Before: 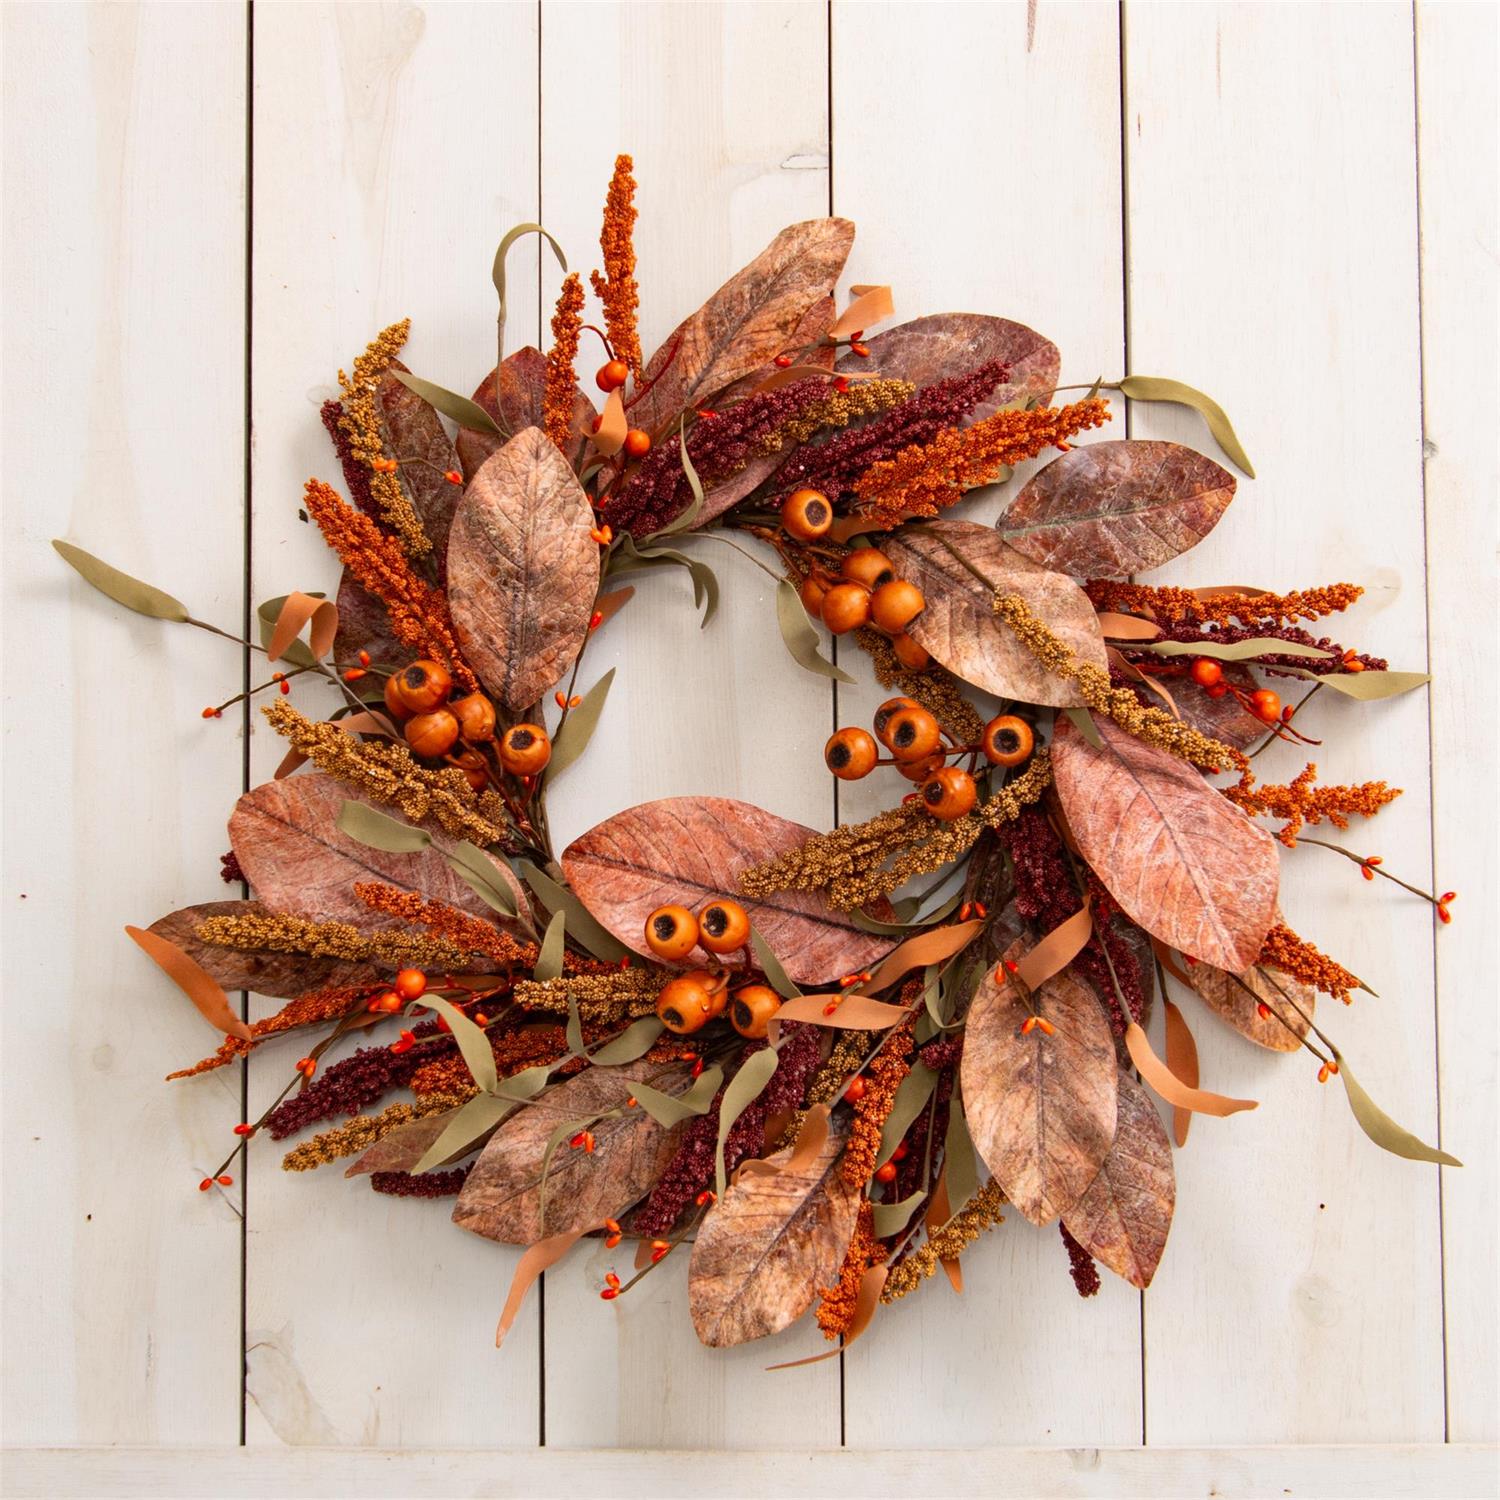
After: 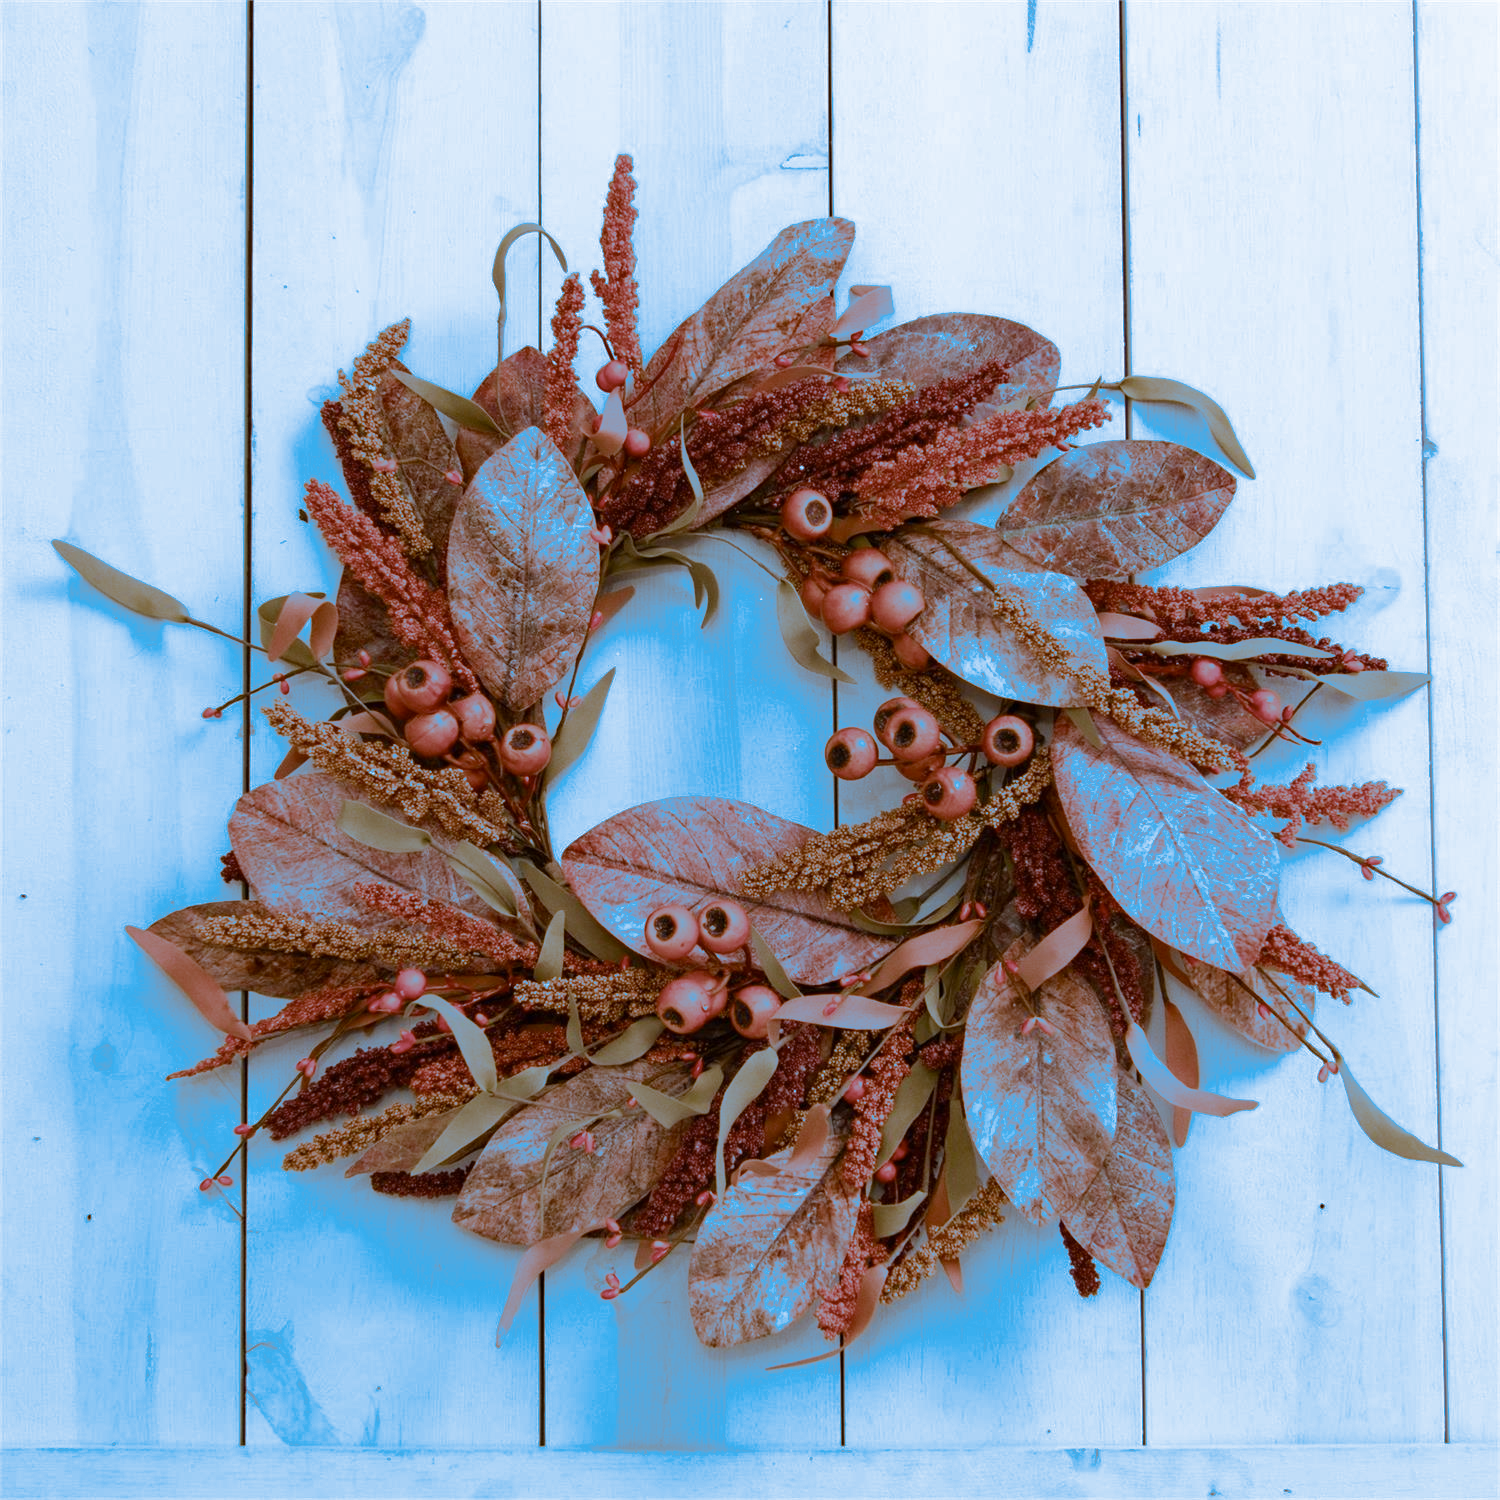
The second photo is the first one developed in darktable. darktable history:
split-toning: shadows › hue 220°, shadows › saturation 0.64, highlights › hue 220°, highlights › saturation 0.64, balance 0, compress 5.22%
color contrast: green-magenta contrast 0.85, blue-yellow contrast 1.25, unbound 0
